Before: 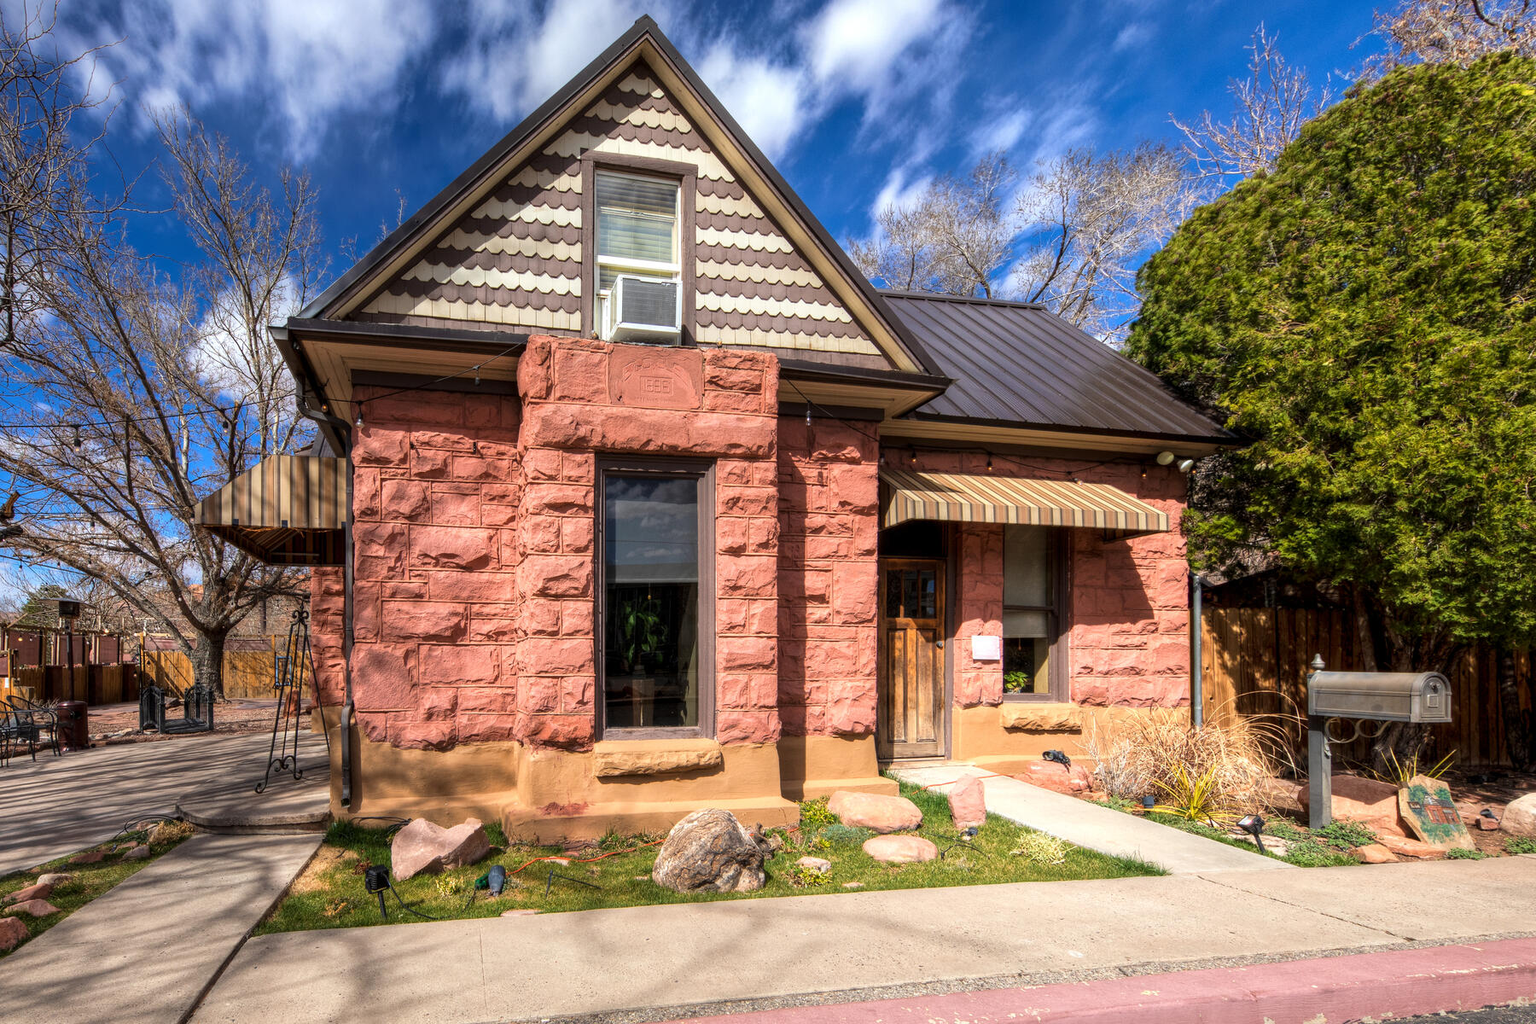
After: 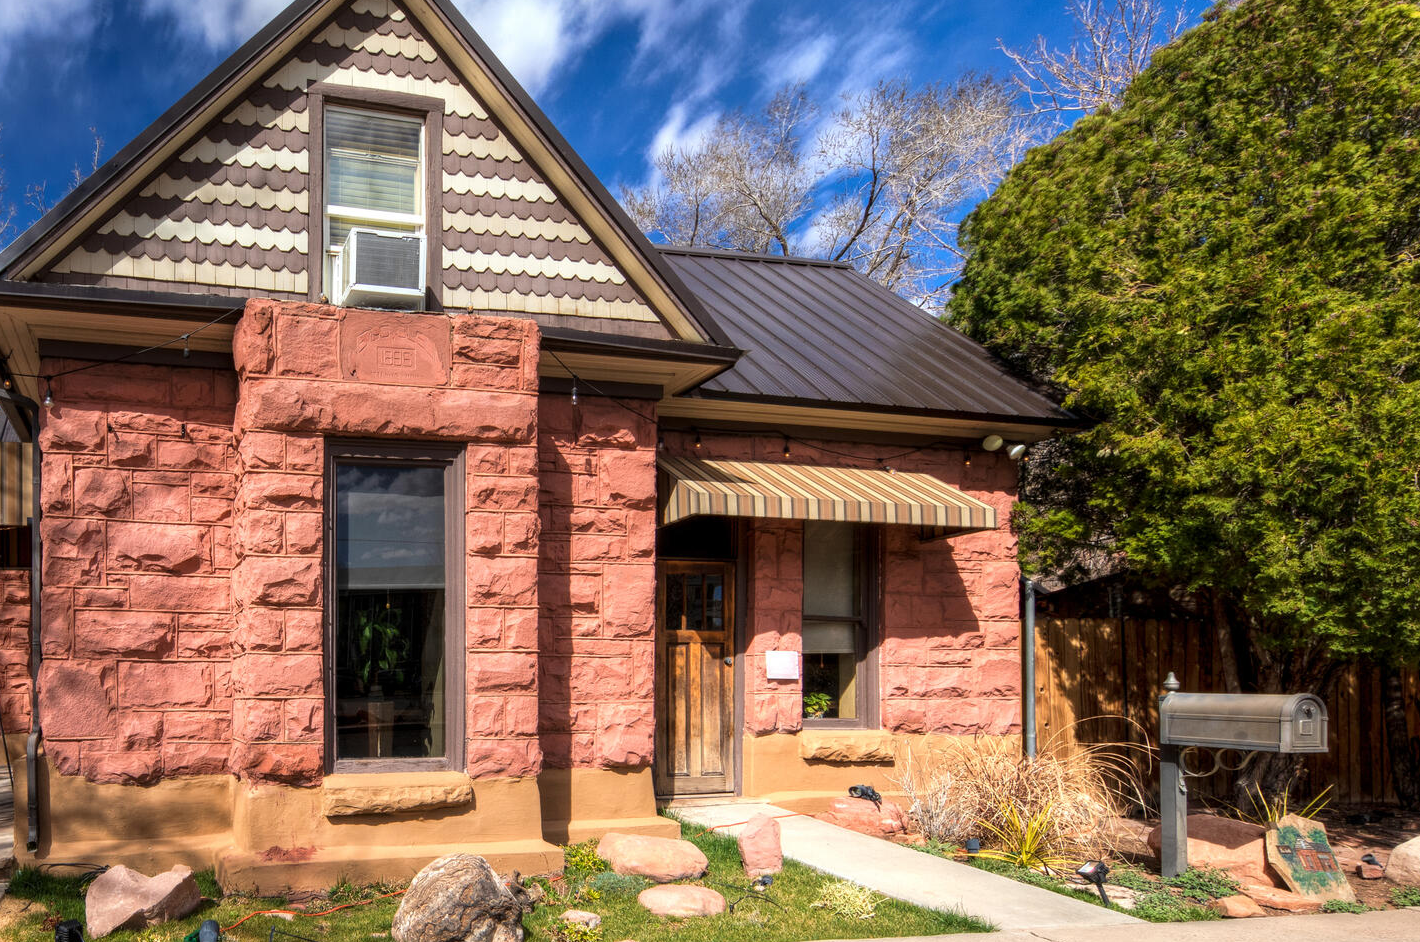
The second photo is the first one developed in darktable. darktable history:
crop and rotate: left 20.743%, top 7.906%, right 0.349%, bottom 13.555%
